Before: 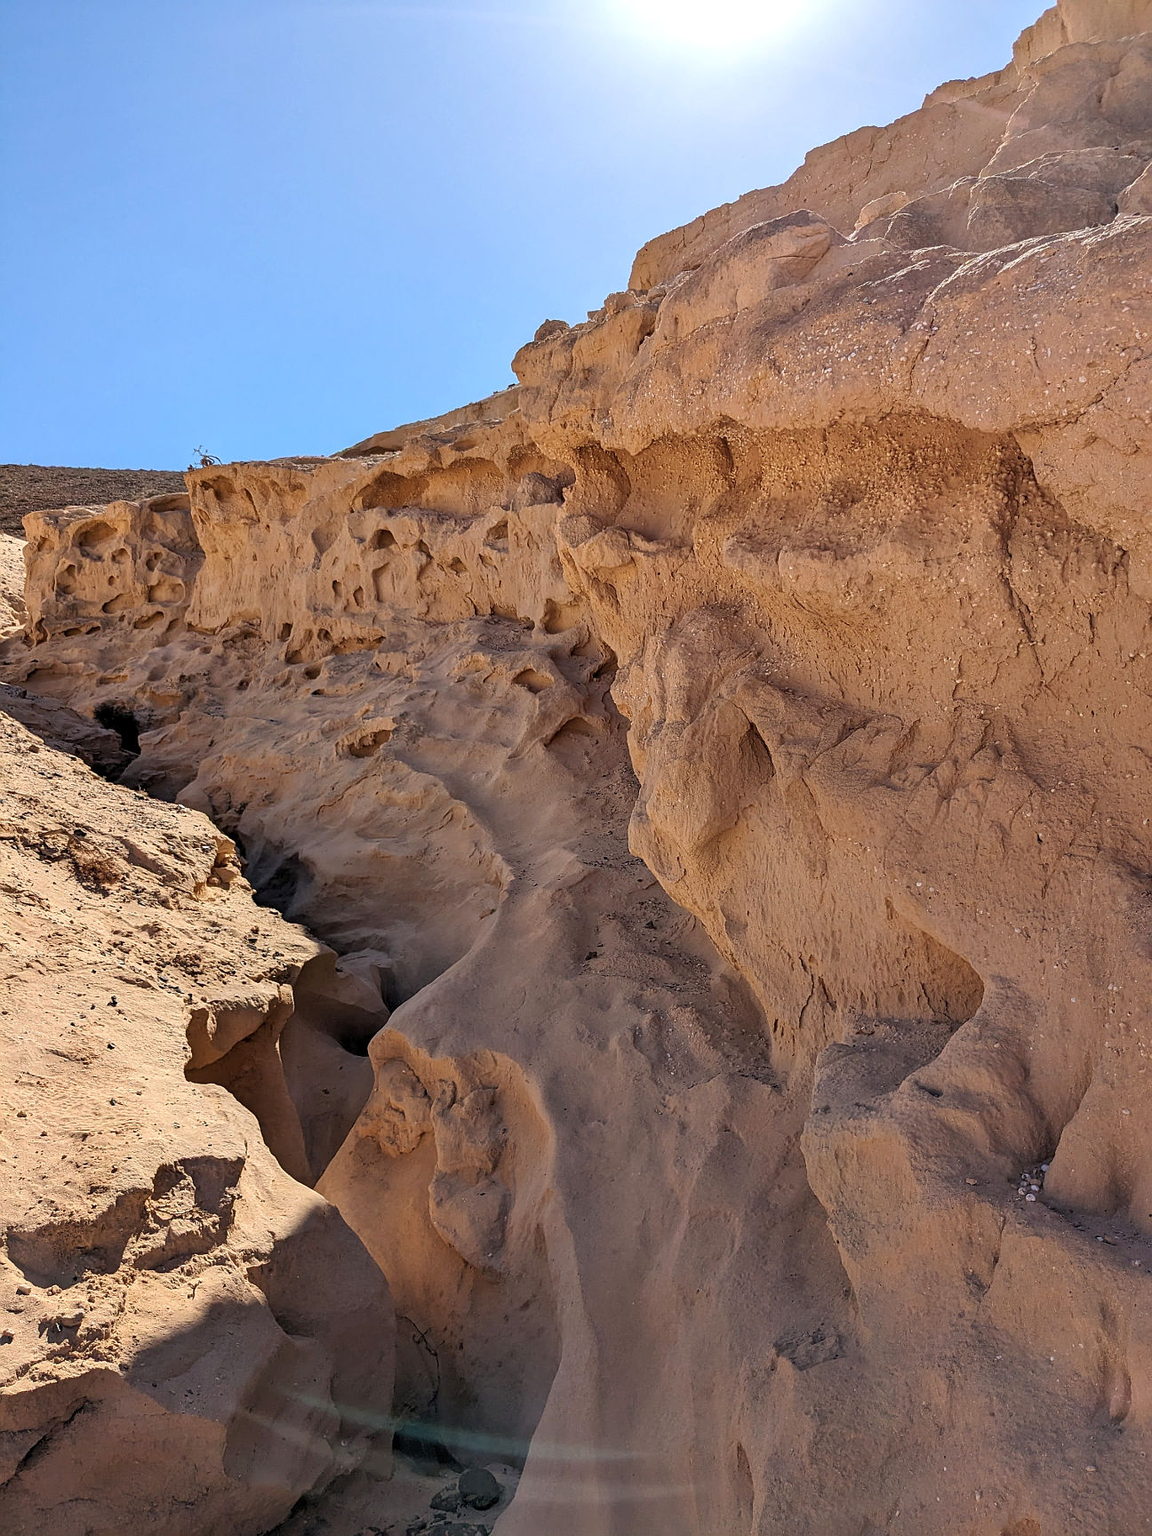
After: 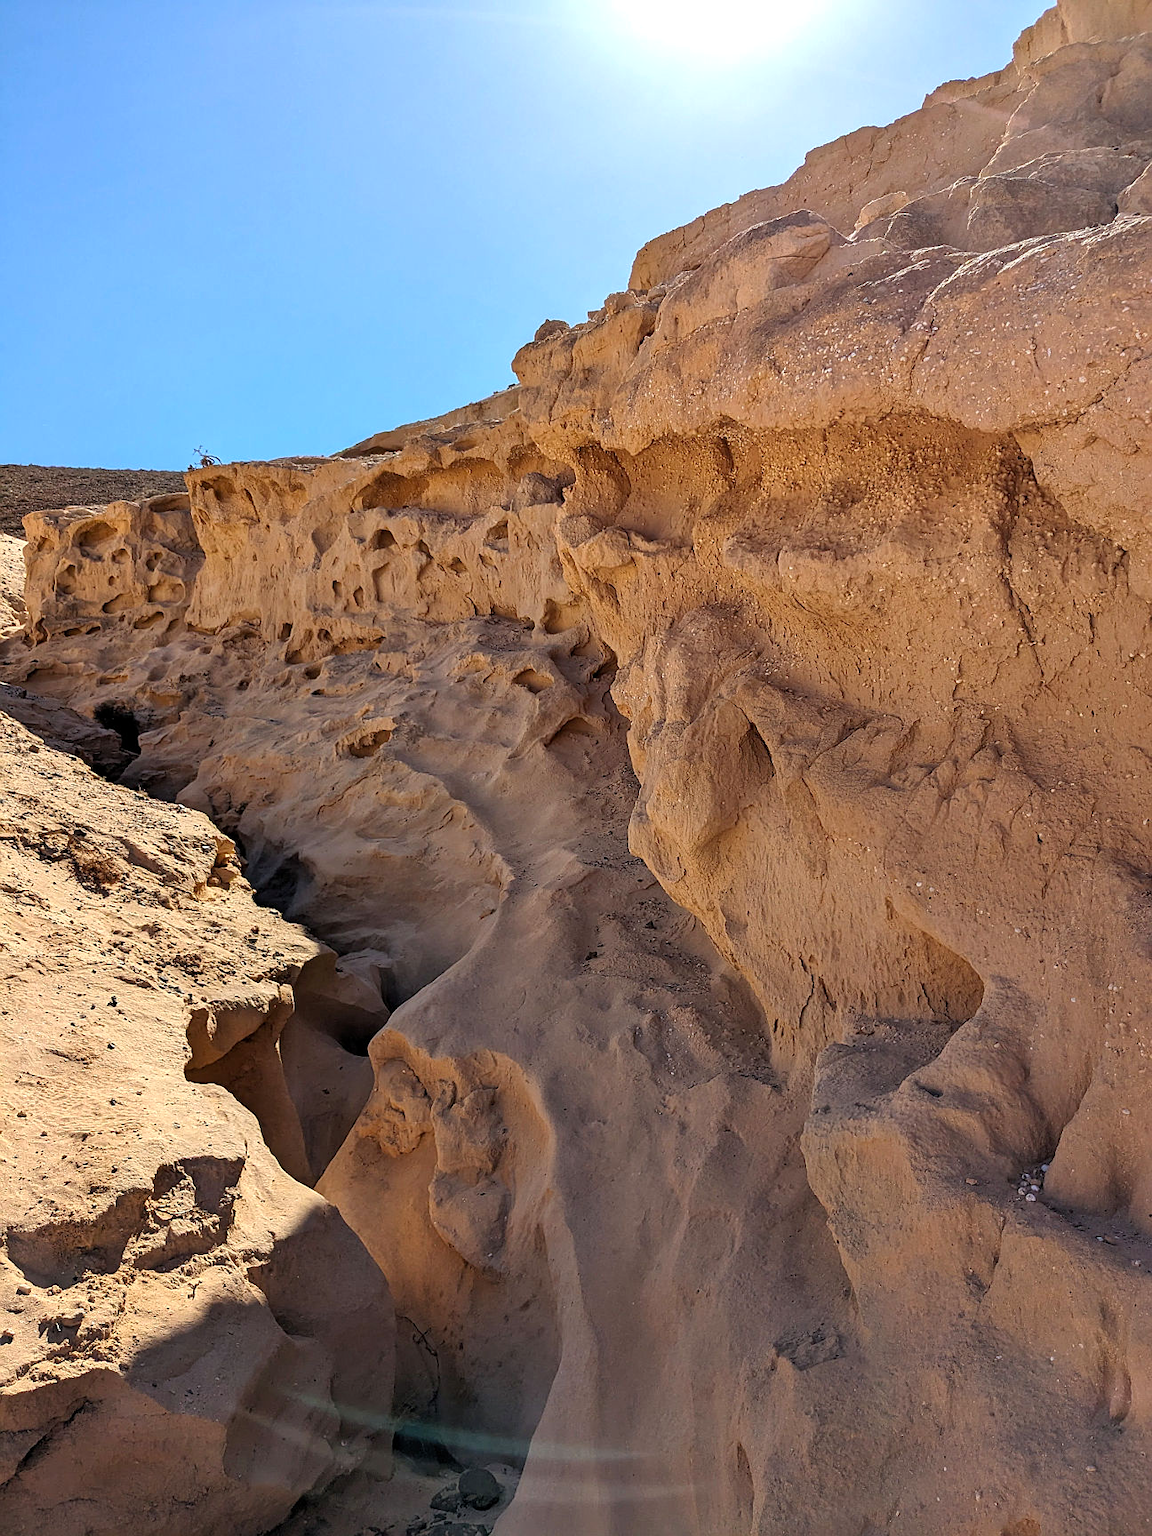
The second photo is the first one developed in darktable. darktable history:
white balance: red 0.978, blue 0.999
color balance: contrast 8.5%, output saturation 105%
